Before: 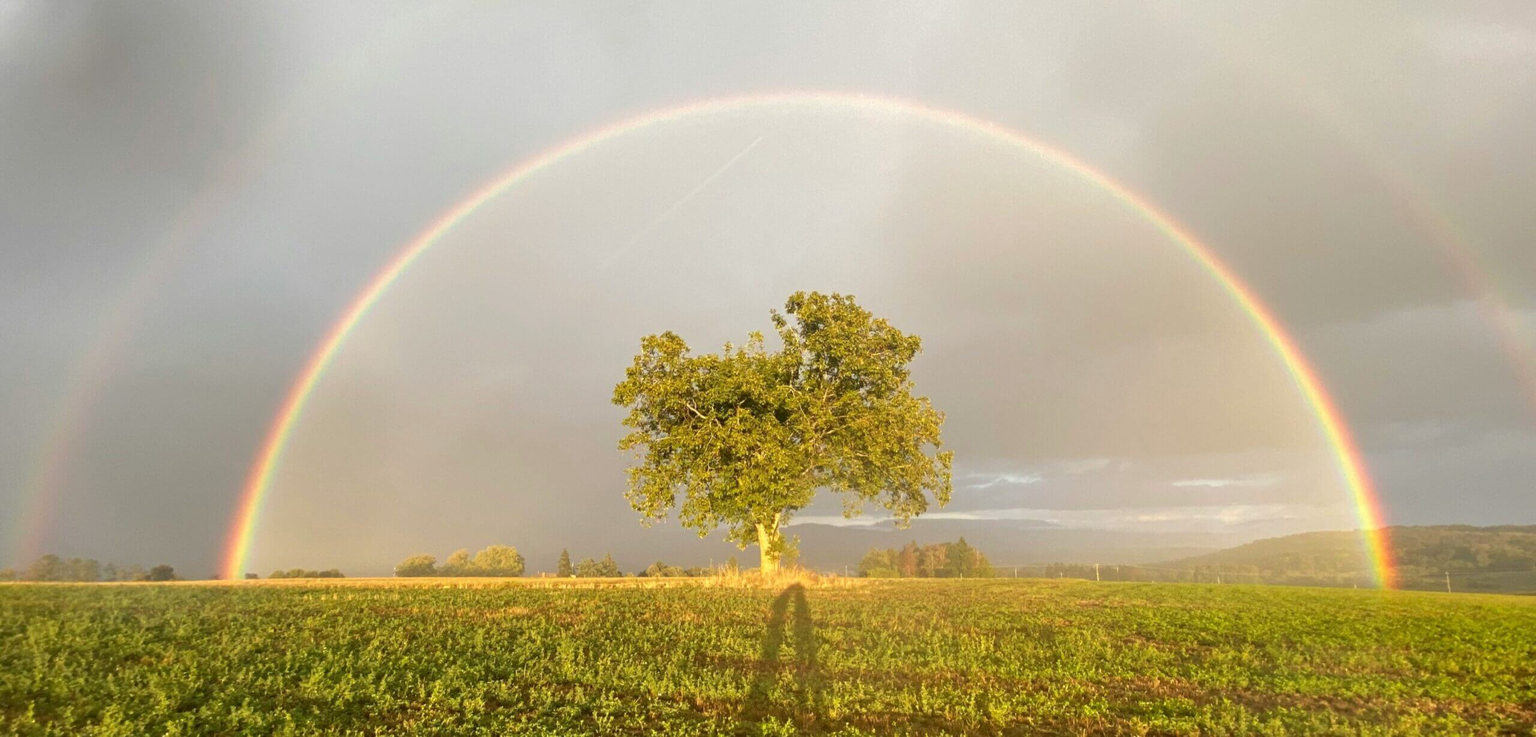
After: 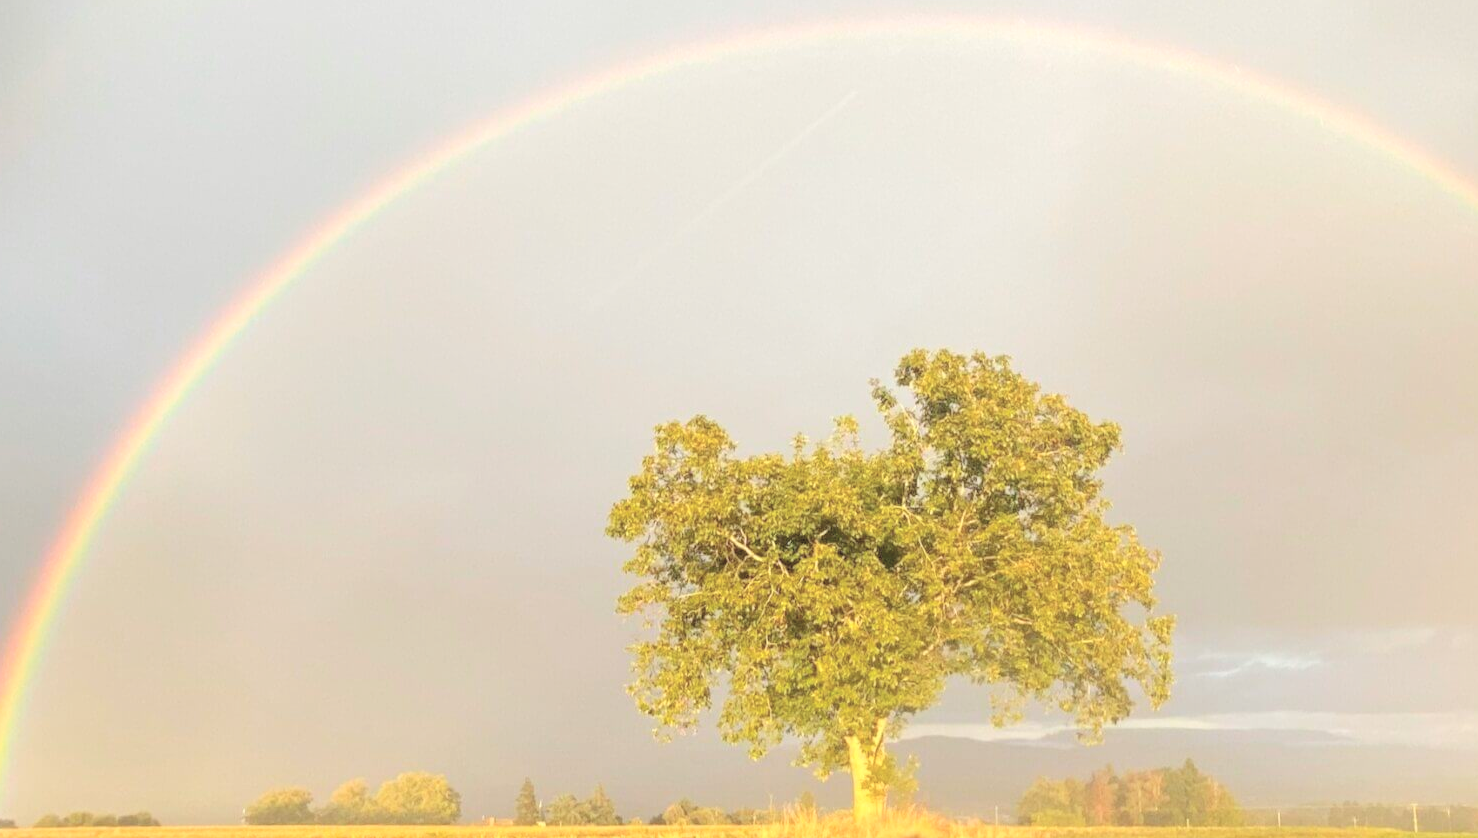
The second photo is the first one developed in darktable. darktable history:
crop: left 16.202%, top 11.208%, right 26.045%, bottom 20.557%
global tonemap: drago (0.7, 100)
